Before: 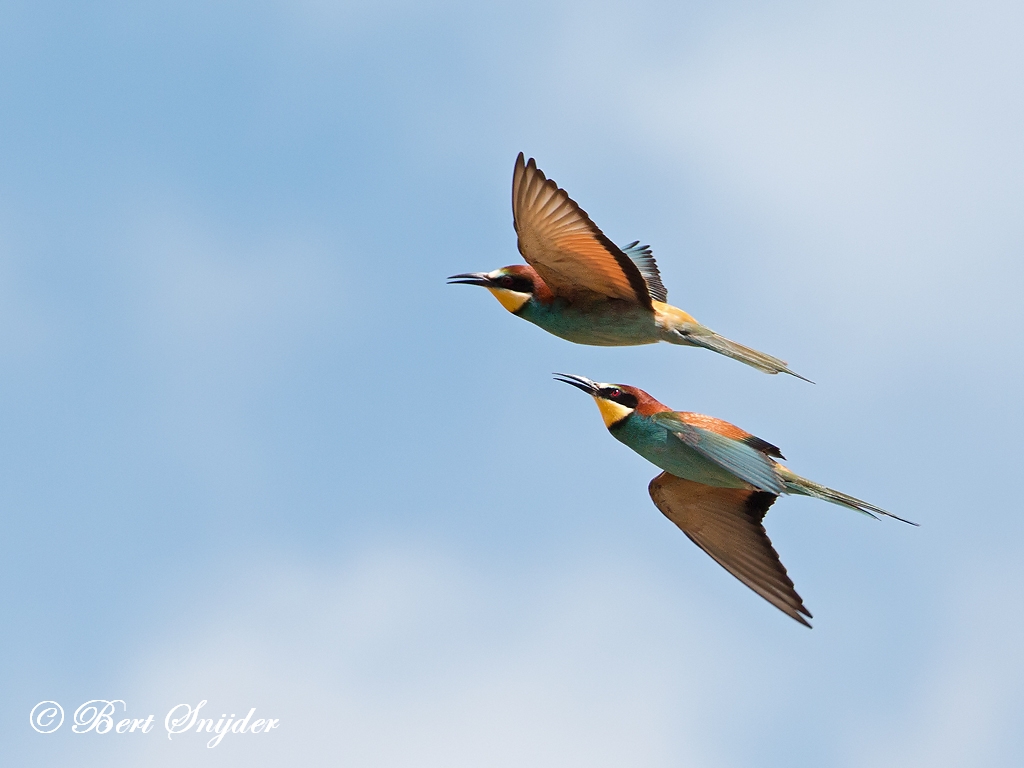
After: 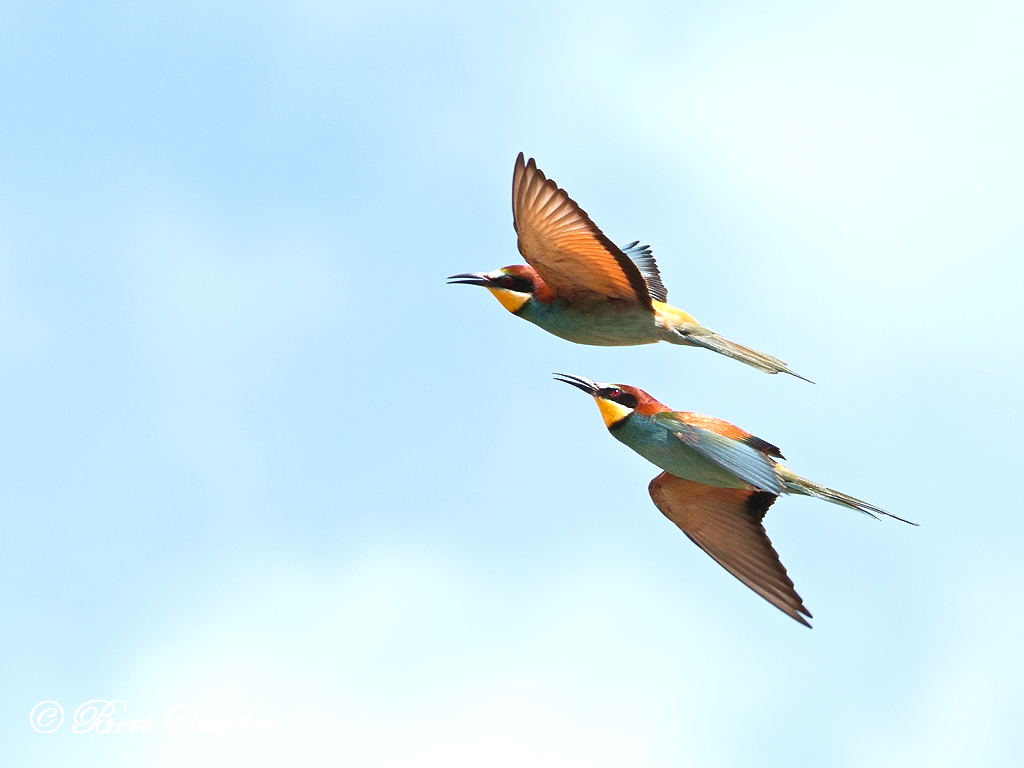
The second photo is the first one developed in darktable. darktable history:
exposure: exposure 0.6 EV, compensate highlight preservation false
tone equalizer: -8 EV -1.84 EV, -7 EV -1.16 EV, -6 EV -1.62 EV, smoothing diameter 25%, edges refinement/feathering 10, preserve details guided filter
white balance: red 0.983, blue 1.036
tone curve: curves: ch0 [(0, 0.024) (0.119, 0.146) (0.474, 0.464) (0.718, 0.721) (0.817, 0.839) (1, 0.998)]; ch1 [(0, 0) (0.377, 0.416) (0.439, 0.451) (0.477, 0.477) (0.501, 0.497) (0.538, 0.544) (0.58, 0.602) (0.664, 0.676) (0.783, 0.804) (1, 1)]; ch2 [(0, 0) (0.38, 0.405) (0.463, 0.456) (0.498, 0.497) (0.524, 0.535) (0.578, 0.576) (0.648, 0.665) (1, 1)], color space Lab, independent channels, preserve colors none
